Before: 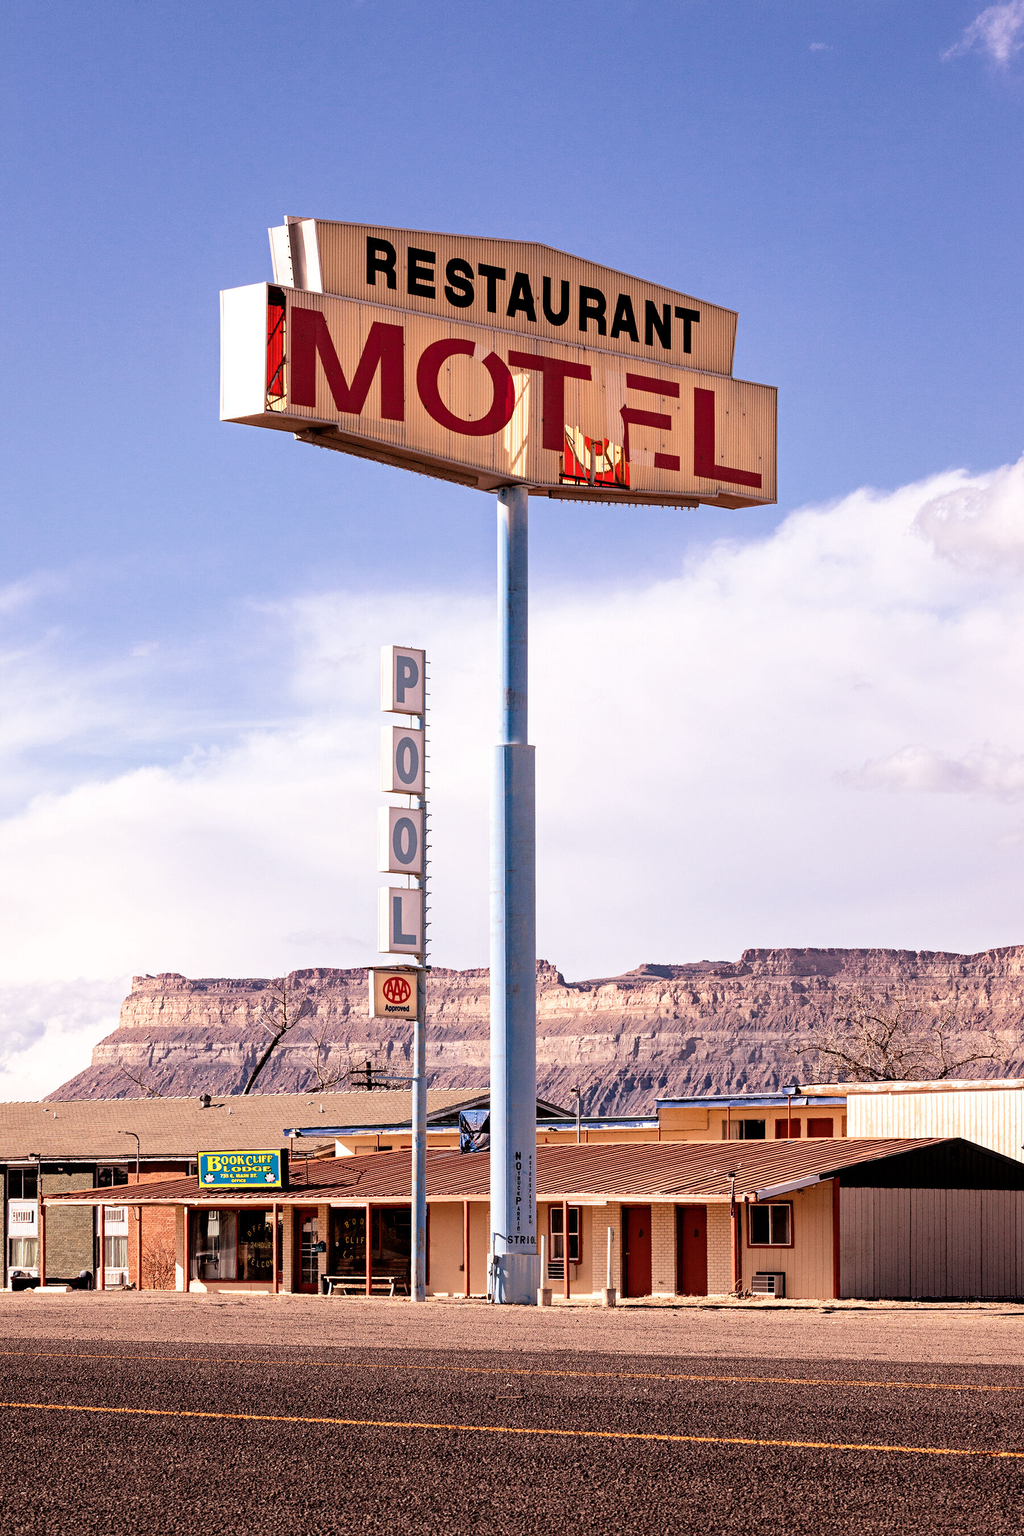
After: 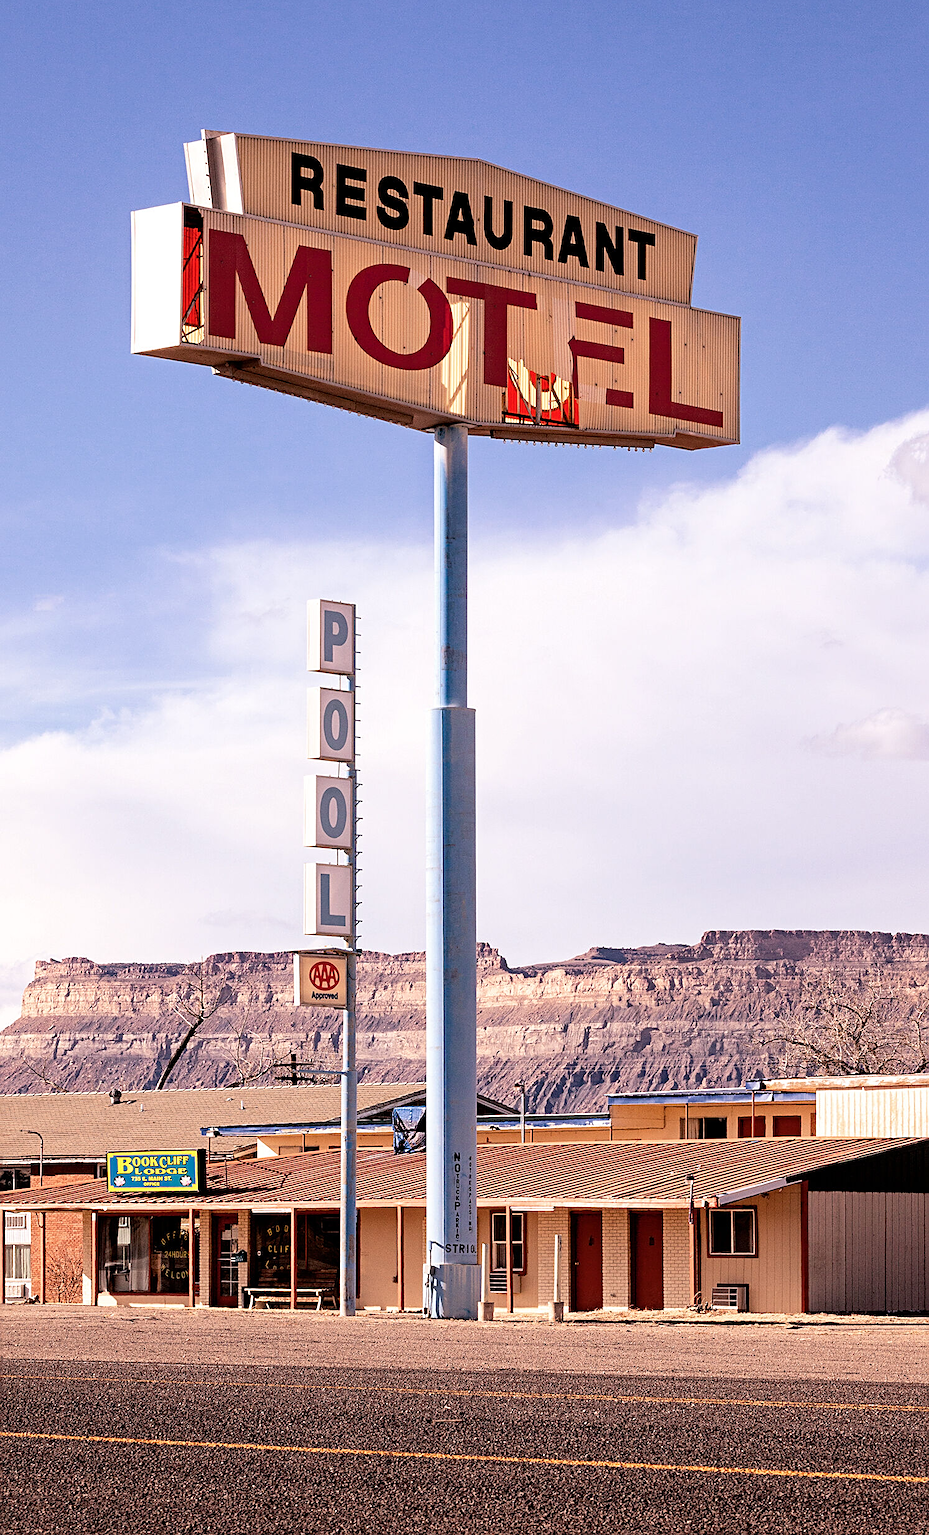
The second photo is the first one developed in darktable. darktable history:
sharpen: on, module defaults
crop: left 9.799%, top 6.341%, right 7.115%, bottom 2.127%
